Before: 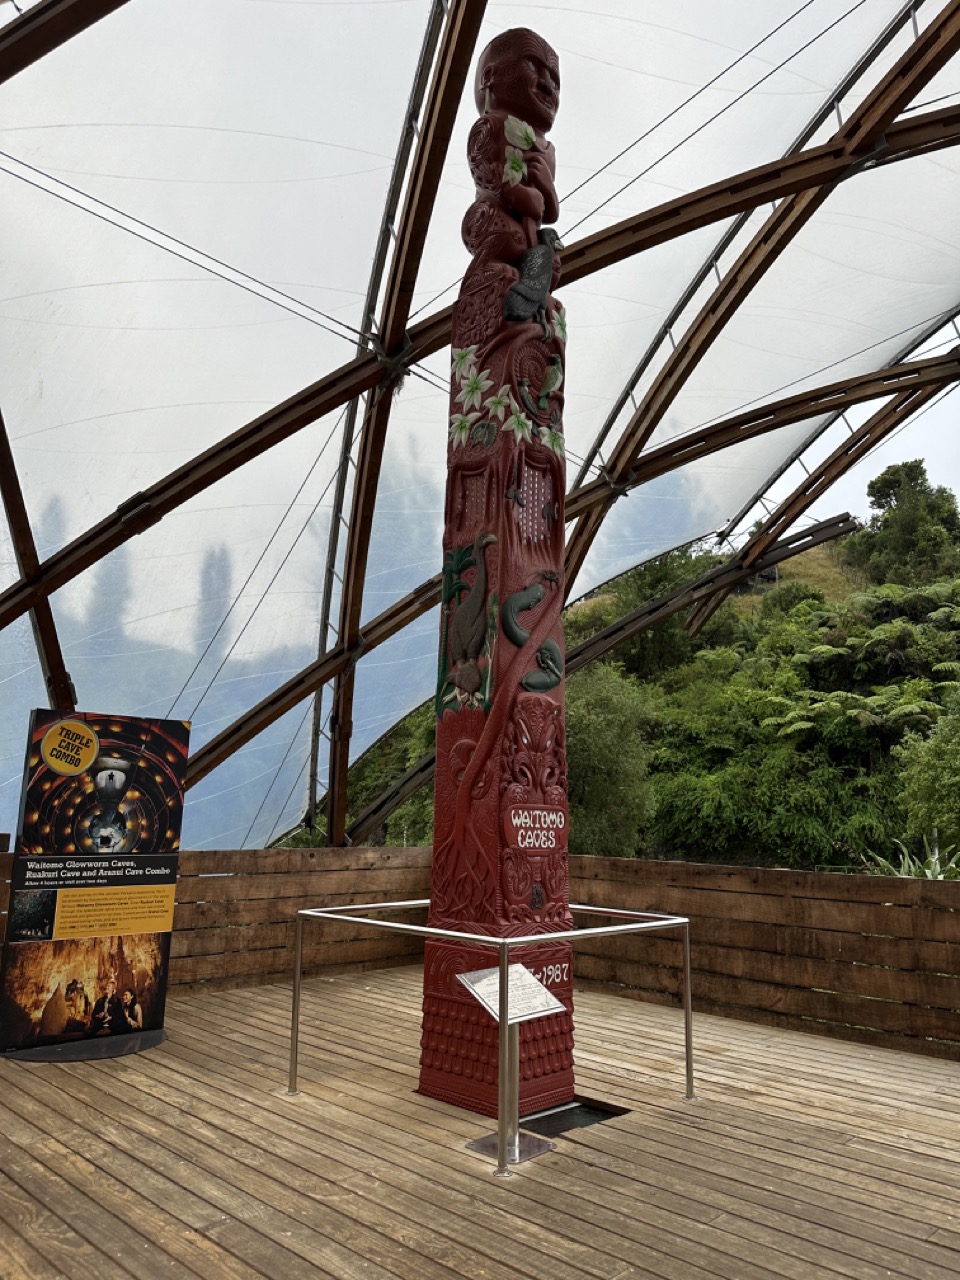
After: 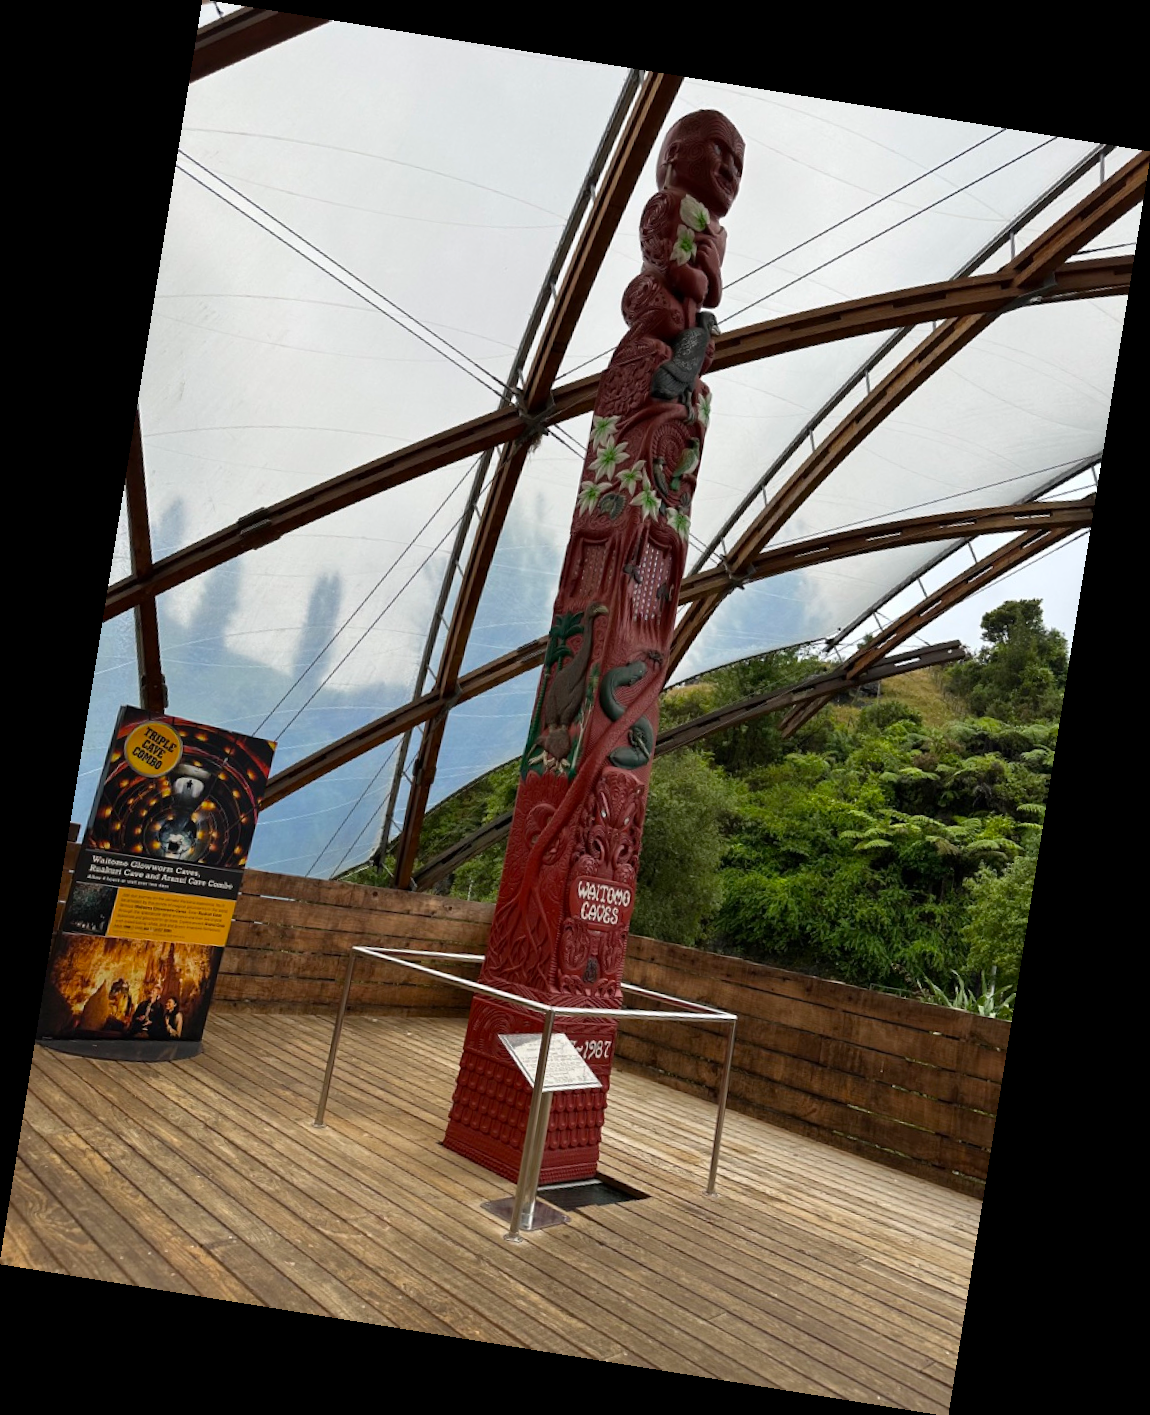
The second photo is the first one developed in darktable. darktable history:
rotate and perspective: rotation 9.12°, automatic cropping off
color balance: output saturation 110%
